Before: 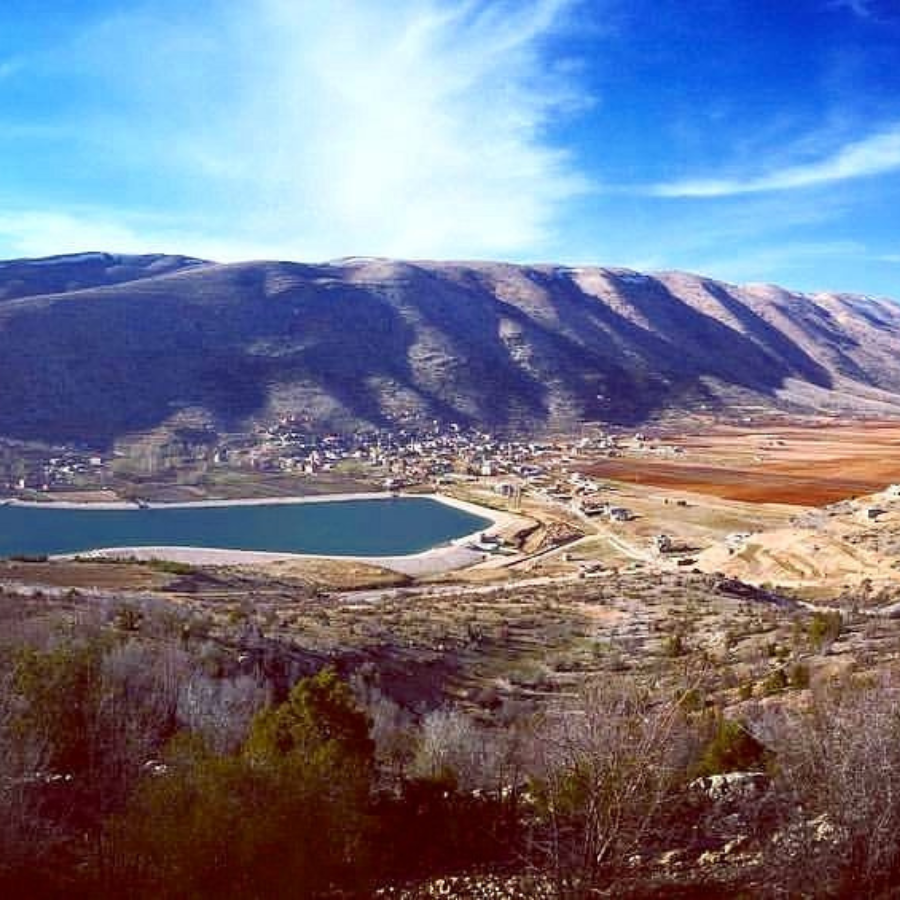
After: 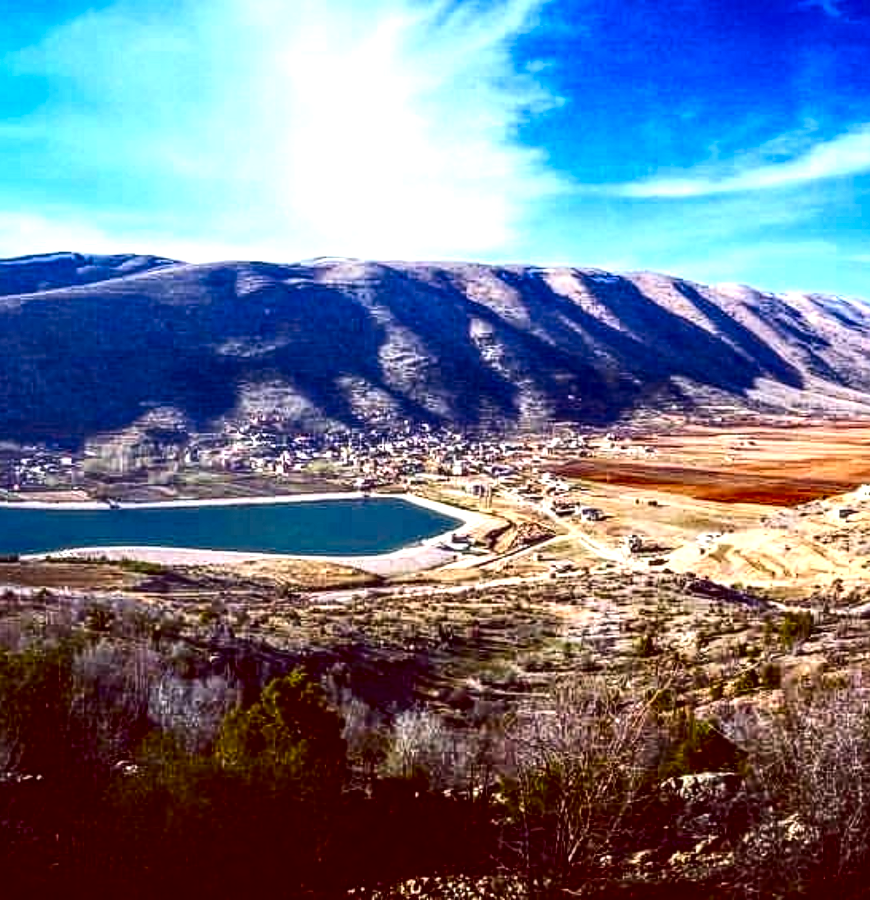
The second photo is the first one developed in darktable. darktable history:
crop and rotate: left 3.238%
exposure: black level correction 0, exposure 0.5 EV, compensate highlight preservation false
contrast brightness saturation: contrast 0.22, brightness -0.19, saturation 0.24
local contrast: highlights 25%, detail 150%
